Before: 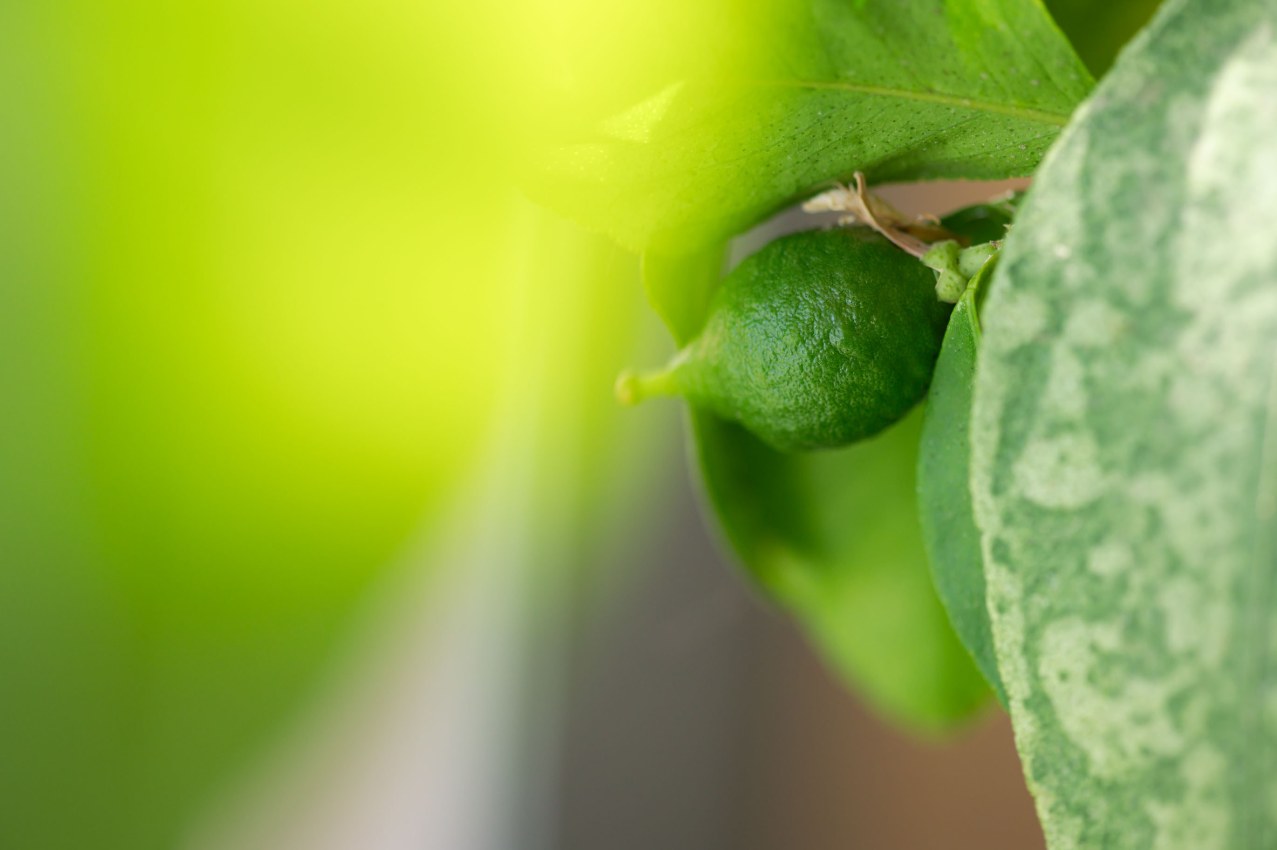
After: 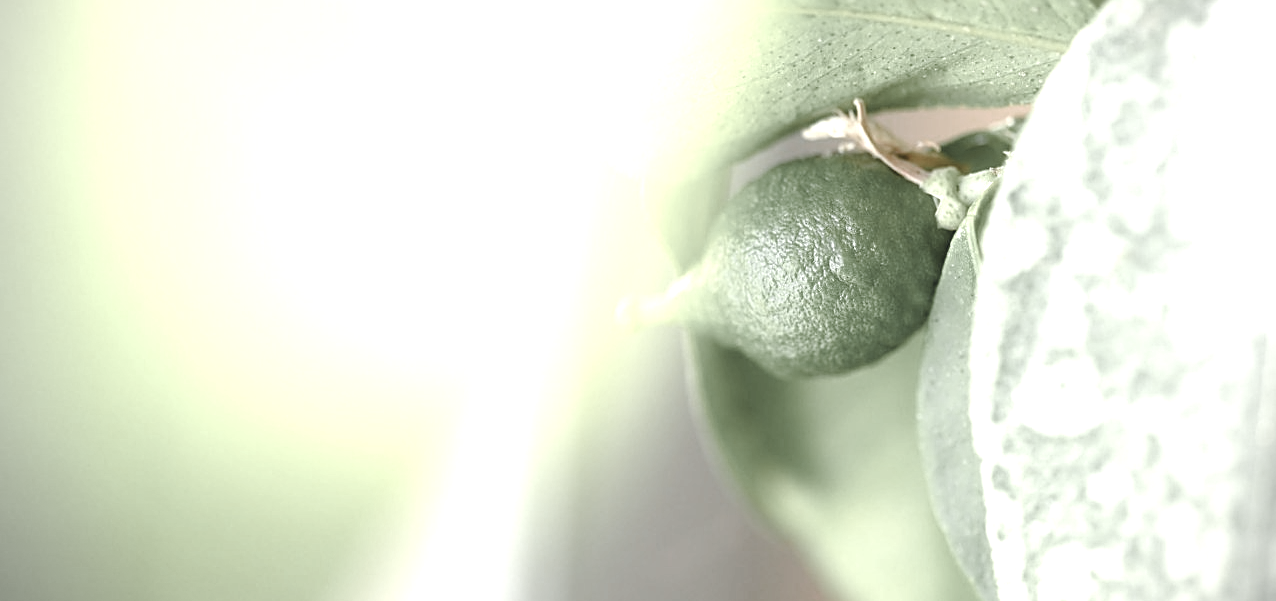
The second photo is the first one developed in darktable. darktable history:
crop and rotate: top 8.64%, bottom 20.564%
sharpen: on, module defaults
vignetting: dithering 8-bit output
color balance rgb: perceptual saturation grading › global saturation 20%, perceptual saturation grading › highlights -49.106%, perceptual saturation grading › shadows 25.548%, perceptual brilliance grading › mid-tones 10.713%, perceptual brilliance grading › shadows 15.569%, global vibrance 9.448%
color zones: curves: ch0 [(0, 0.613) (0.01, 0.613) (0.245, 0.448) (0.498, 0.529) (0.642, 0.665) (0.879, 0.777) (0.99, 0.613)]; ch1 [(0, 0.035) (0.121, 0.189) (0.259, 0.197) (0.415, 0.061) (0.589, 0.022) (0.732, 0.022) (0.857, 0.026) (0.991, 0.053)]
exposure: black level correction 0, exposure 1.512 EV, compensate highlight preservation false
